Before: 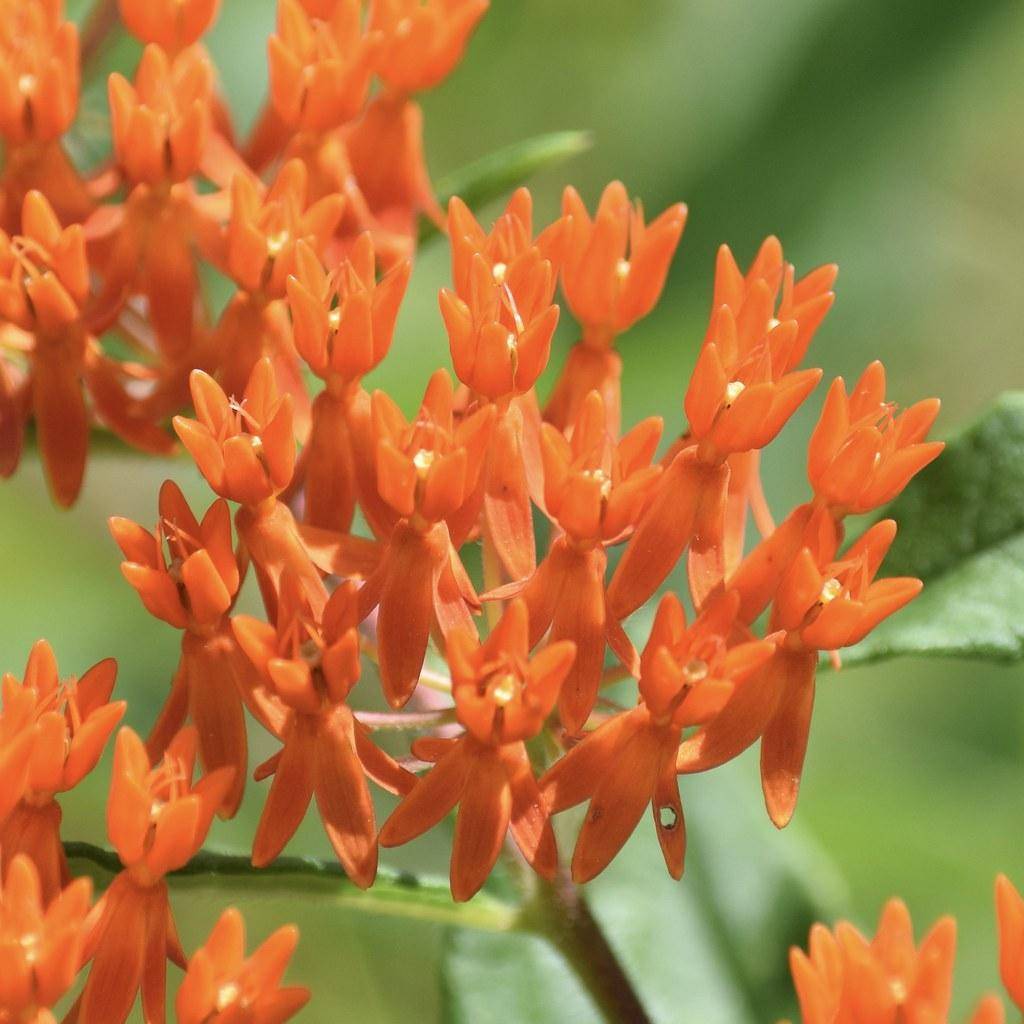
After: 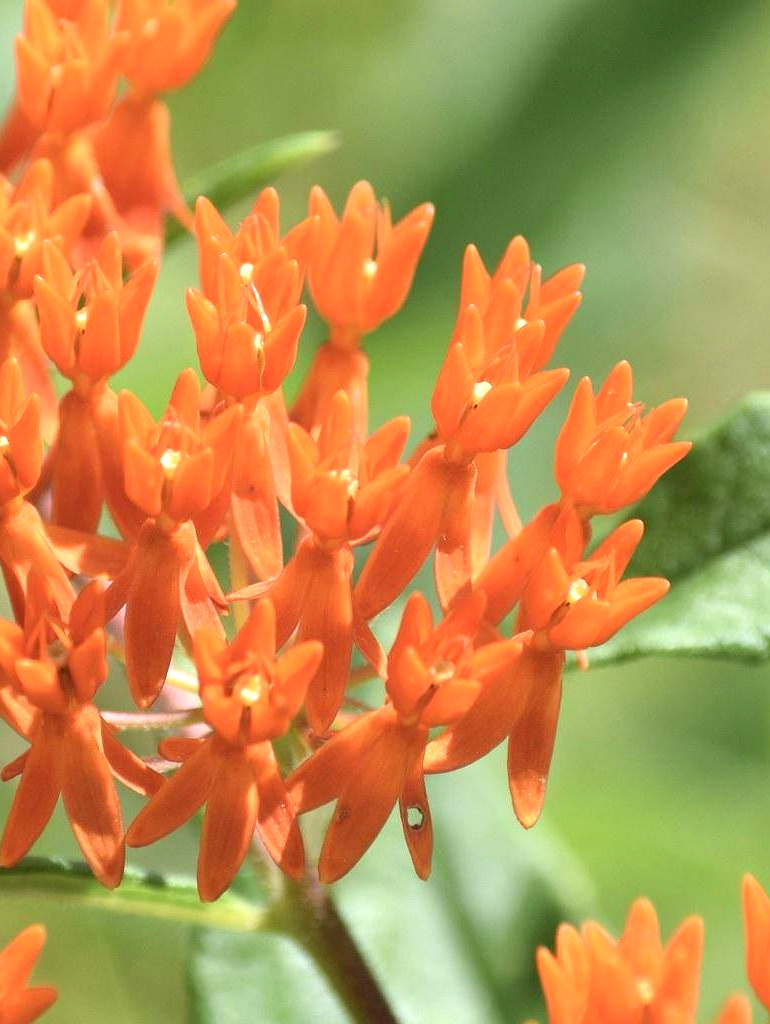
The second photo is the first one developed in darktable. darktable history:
exposure: exposure 0.454 EV, compensate highlight preservation false
crop and rotate: left 24.764%
